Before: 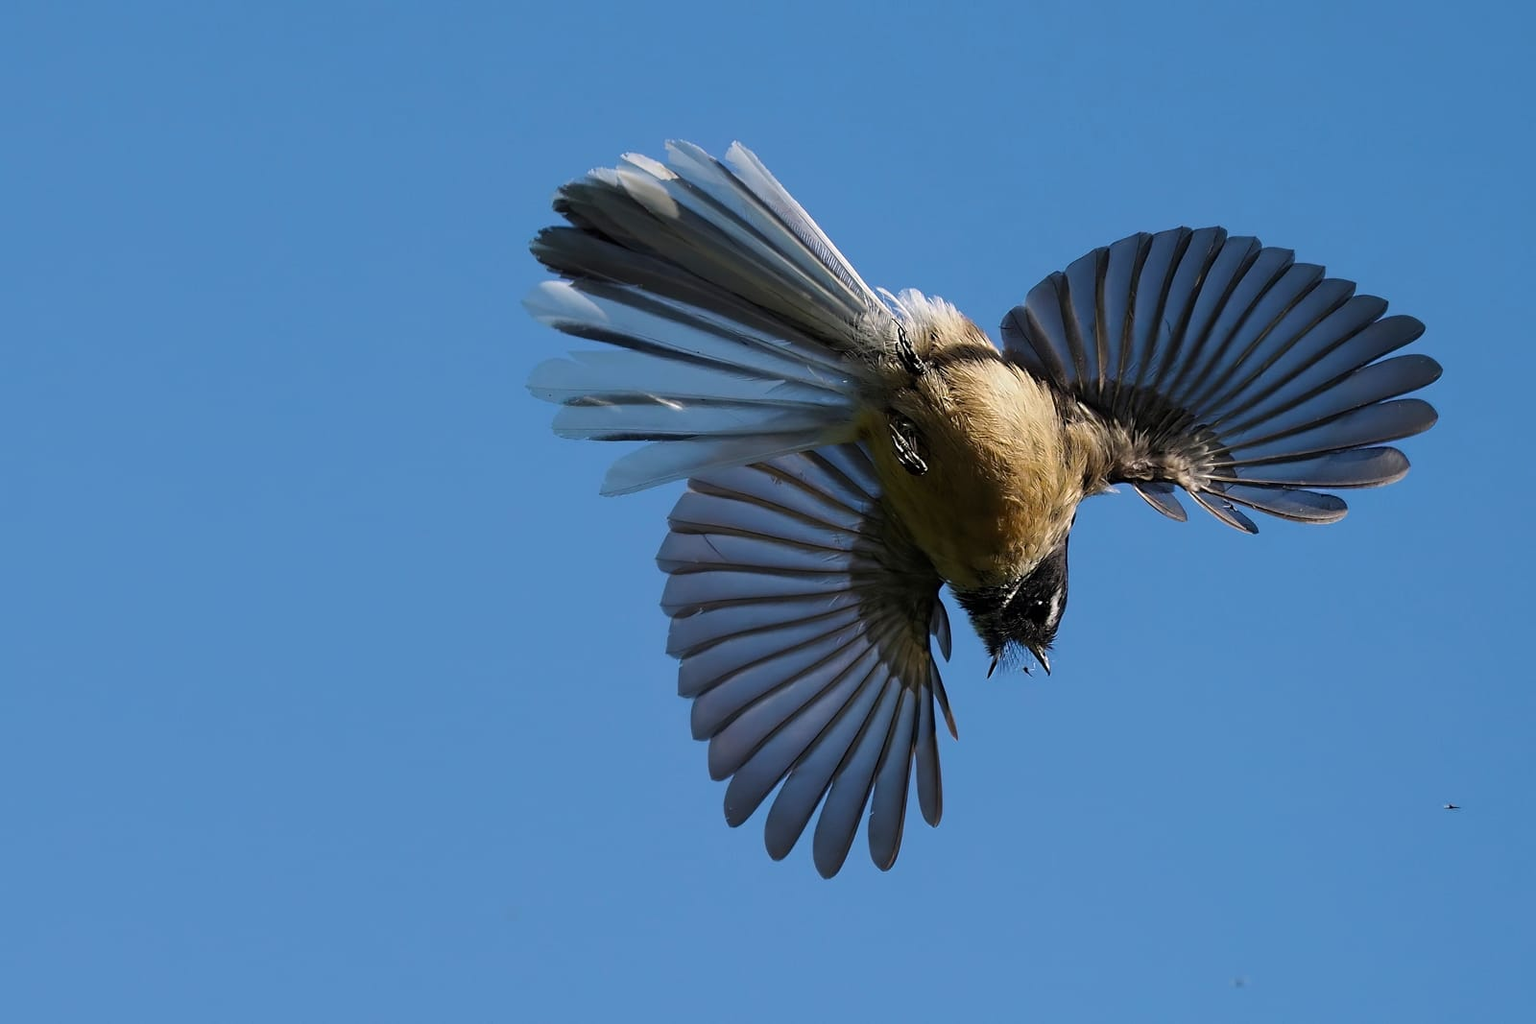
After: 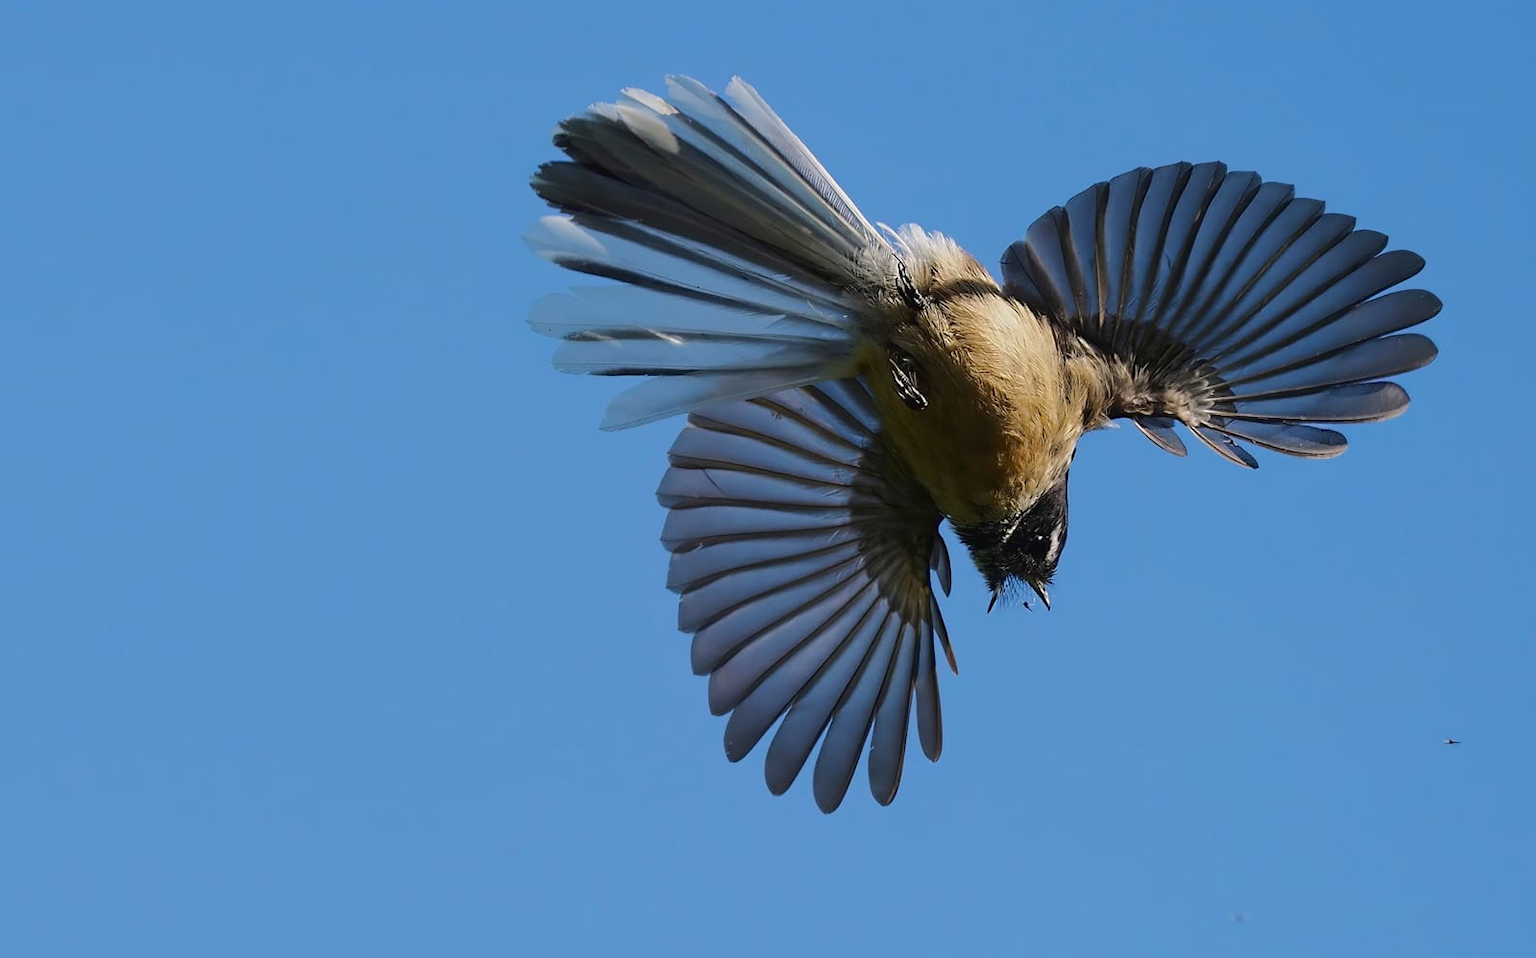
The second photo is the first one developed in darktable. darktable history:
crop and rotate: top 6.434%
tone curve: curves: ch0 [(0, 0.026) (0.175, 0.178) (0.463, 0.502) (0.796, 0.764) (1, 0.961)]; ch1 [(0, 0) (0.437, 0.398) (0.469, 0.472) (0.505, 0.504) (0.553, 0.552) (1, 1)]; ch2 [(0, 0) (0.505, 0.495) (0.579, 0.579) (1, 1)], color space Lab, linked channels, preserve colors none
